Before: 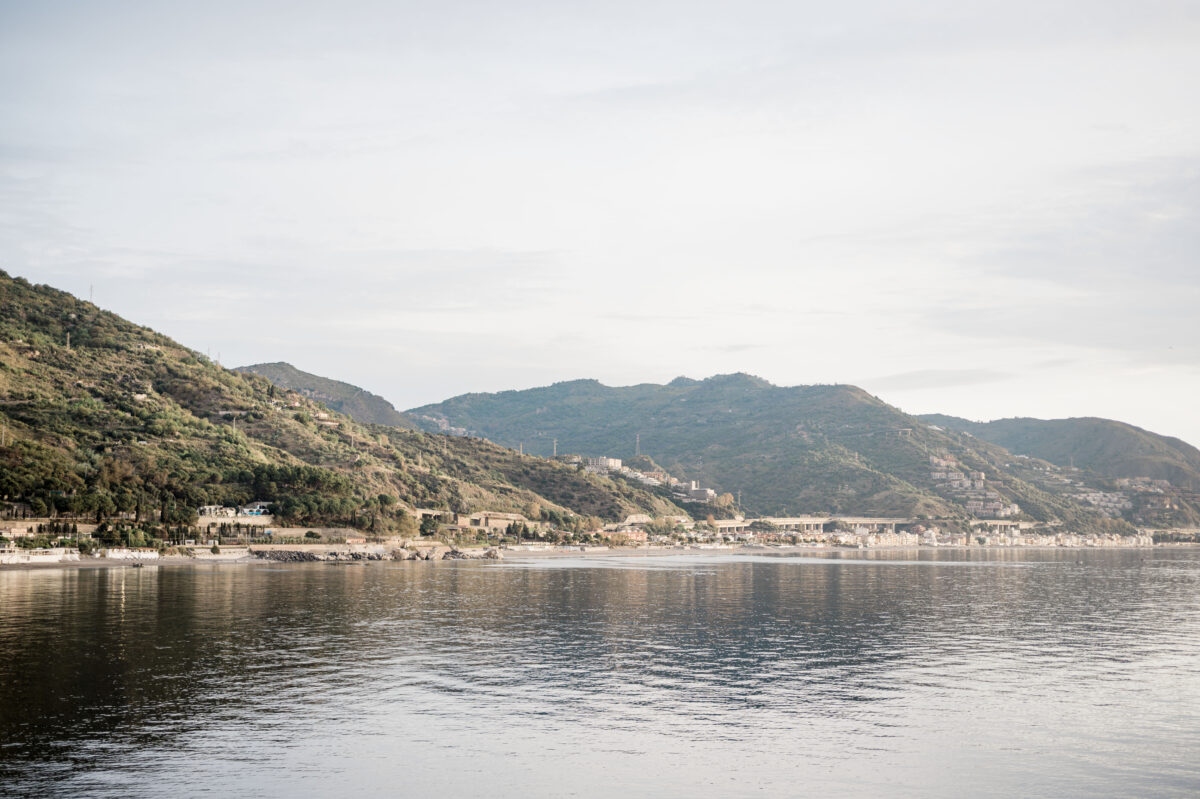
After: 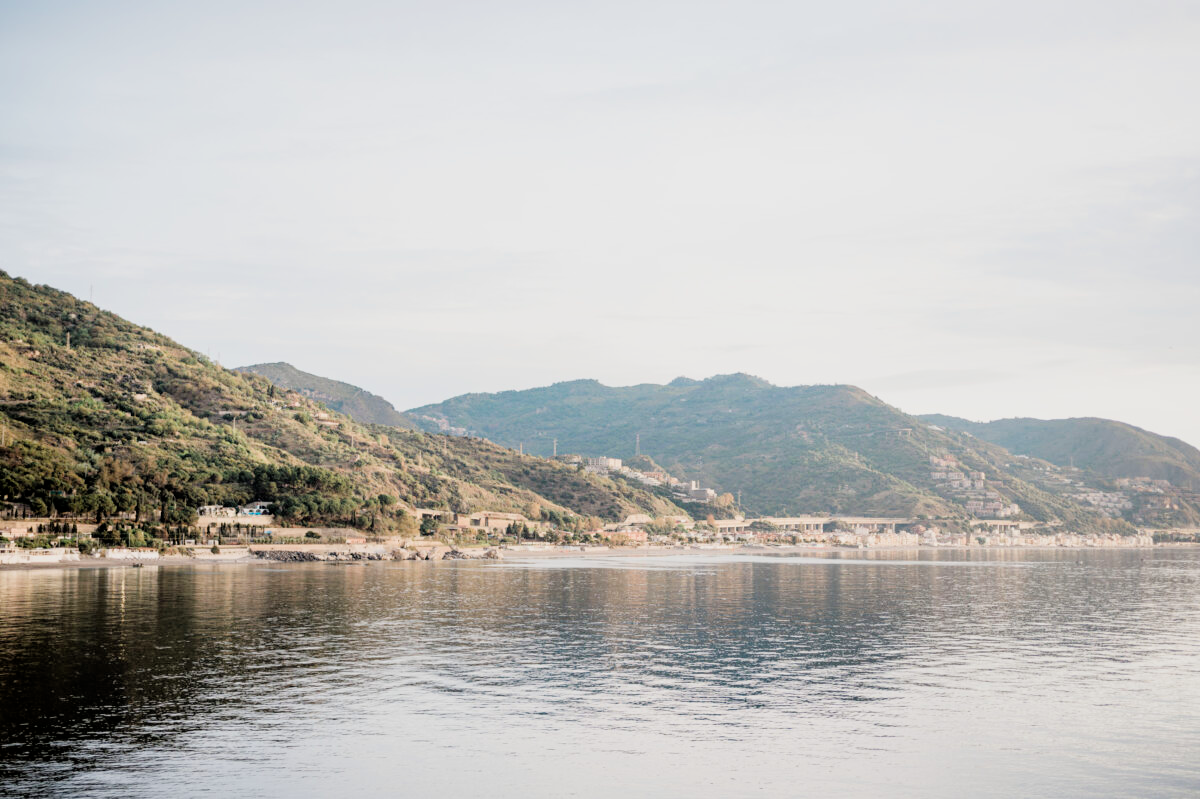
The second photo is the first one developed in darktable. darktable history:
filmic rgb: black relative exposure -7.91 EV, white relative exposure 4.13 EV, threshold 5.99 EV, hardness 4.09, latitude 52.2%, contrast 1.008, shadows ↔ highlights balance 6.04%, iterations of high-quality reconstruction 0, enable highlight reconstruction true
exposure: black level correction 0.001, exposure 0.498 EV, compensate highlight preservation false
